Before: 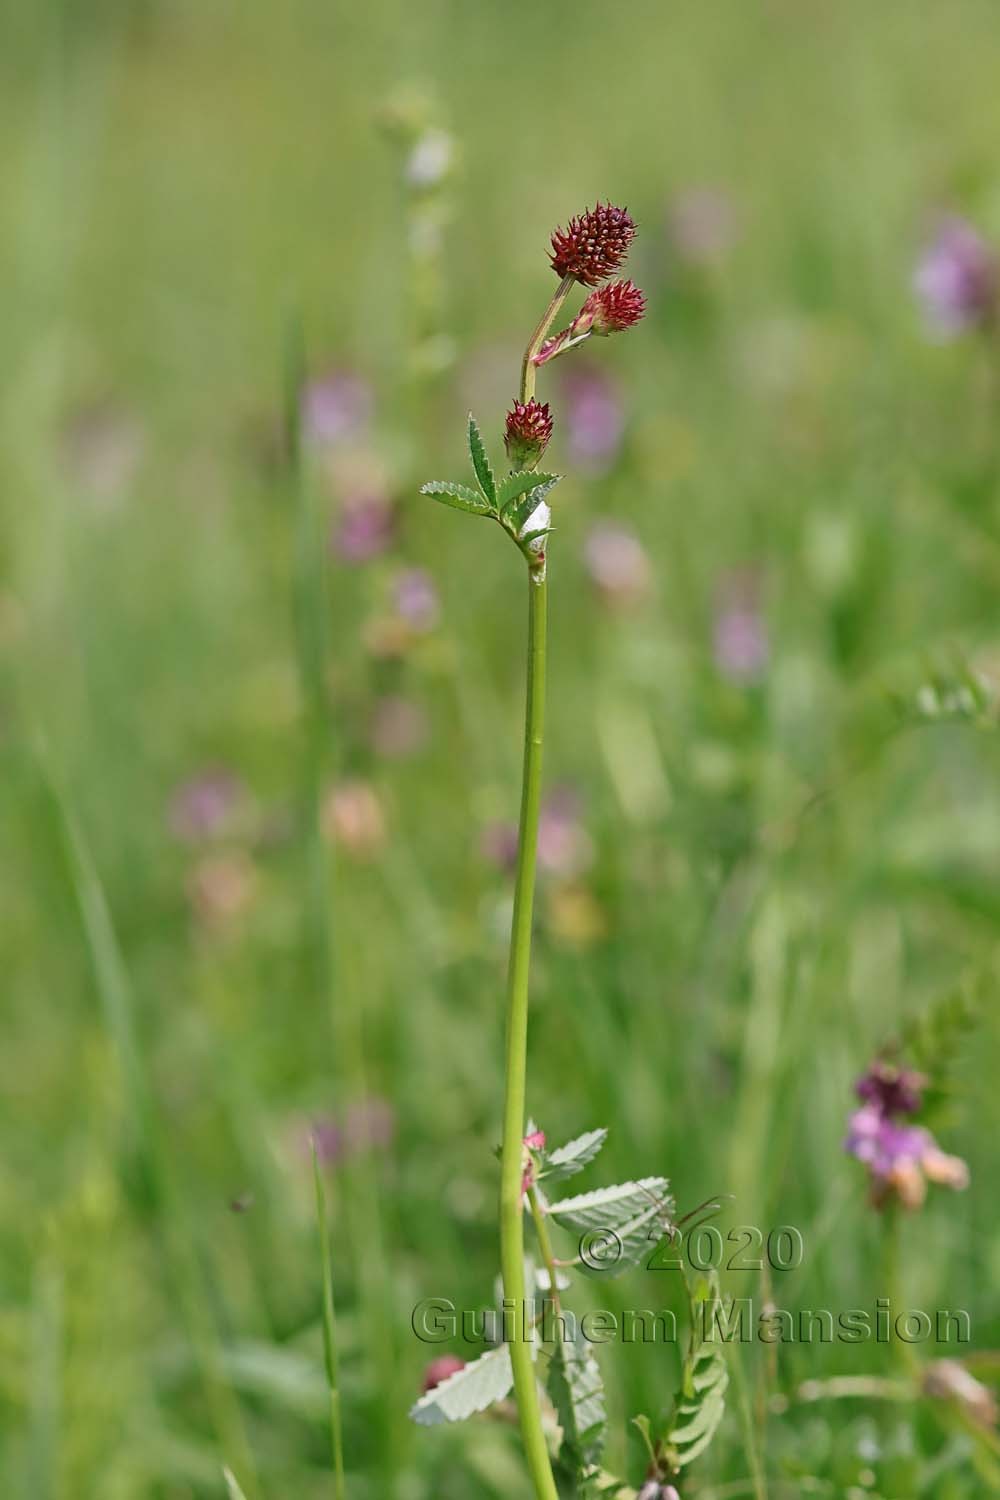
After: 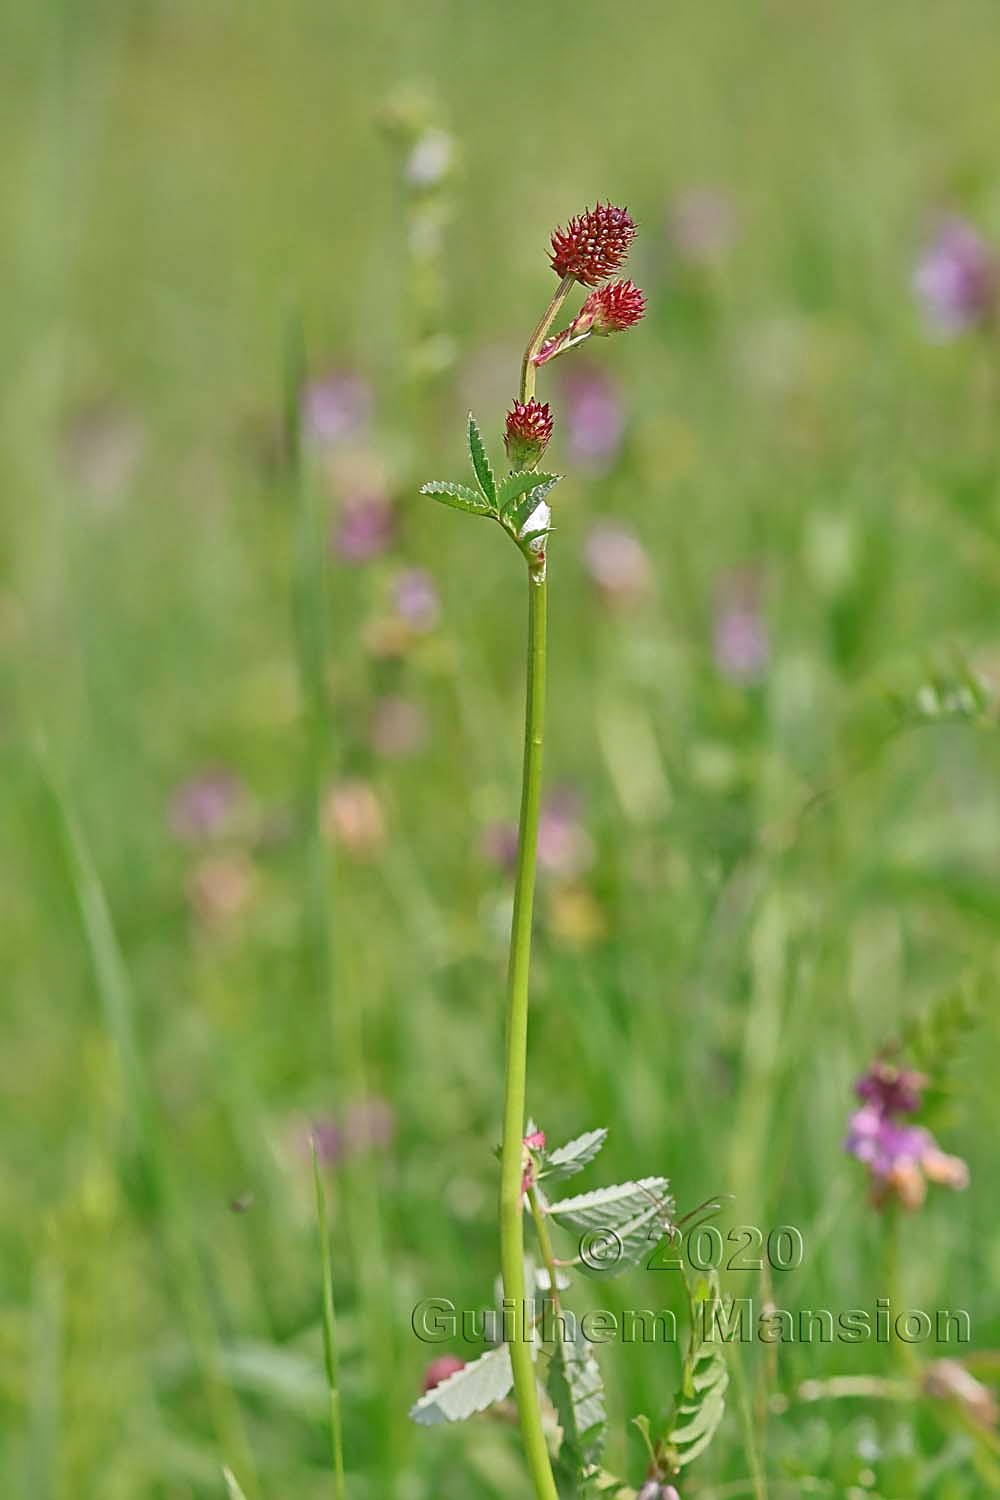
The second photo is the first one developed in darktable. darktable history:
tone equalizer: -7 EV 0.143 EV, -6 EV 0.585 EV, -5 EV 1.11 EV, -4 EV 1.33 EV, -3 EV 1.15 EV, -2 EV 0.6 EV, -1 EV 0.151 EV
sharpen: amount 0.479
shadows and highlights: on, module defaults
